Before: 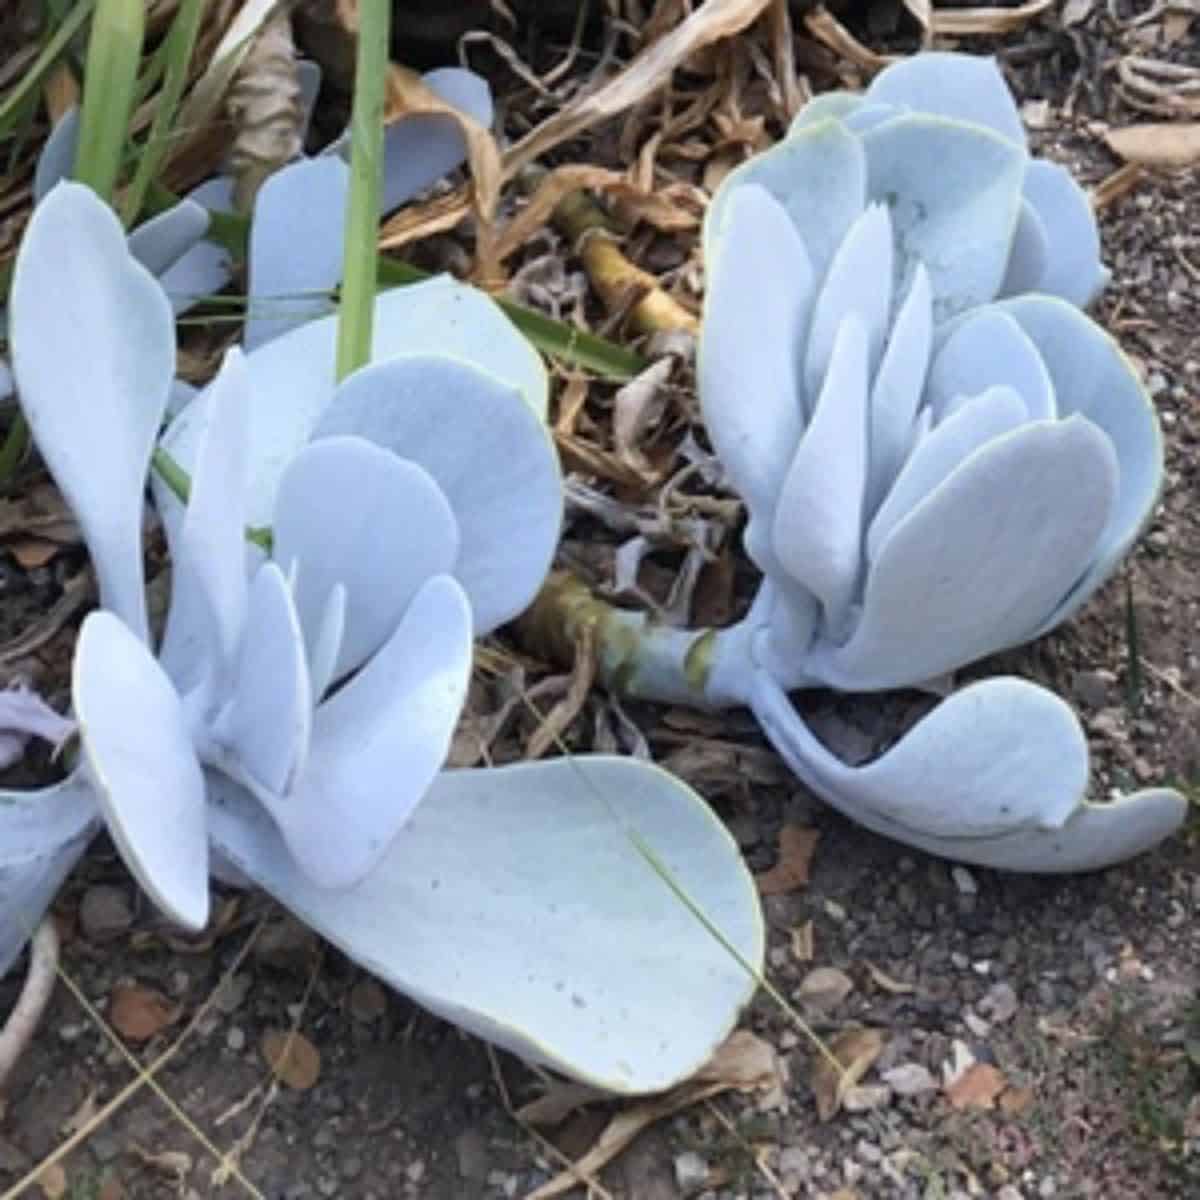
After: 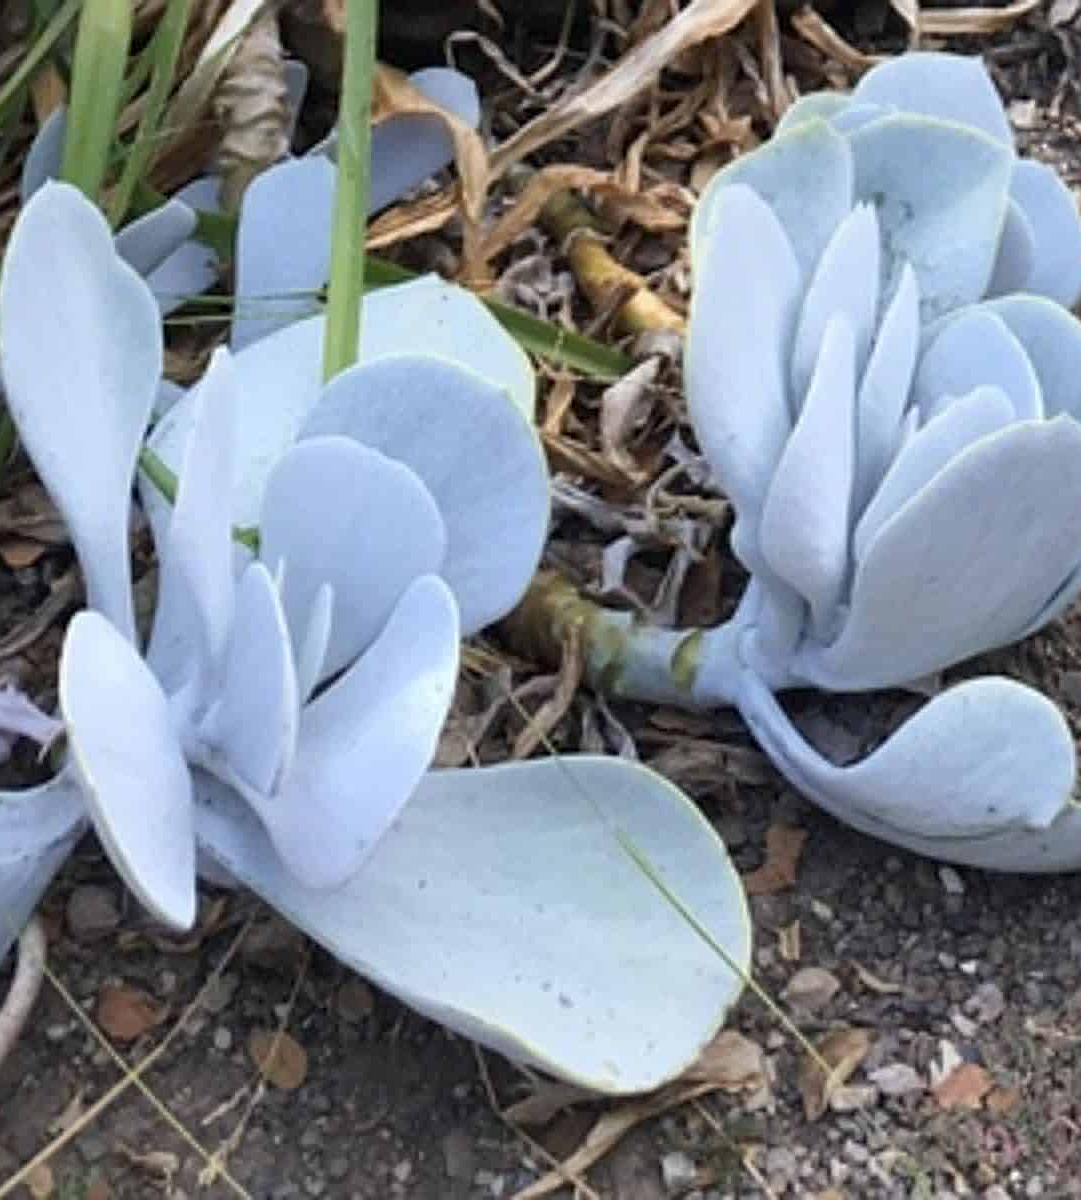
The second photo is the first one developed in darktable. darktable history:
sharpen: radius 2.167, amount 0.381, threshold 0
crop and rotate: left 1.088%, right 8.807%
